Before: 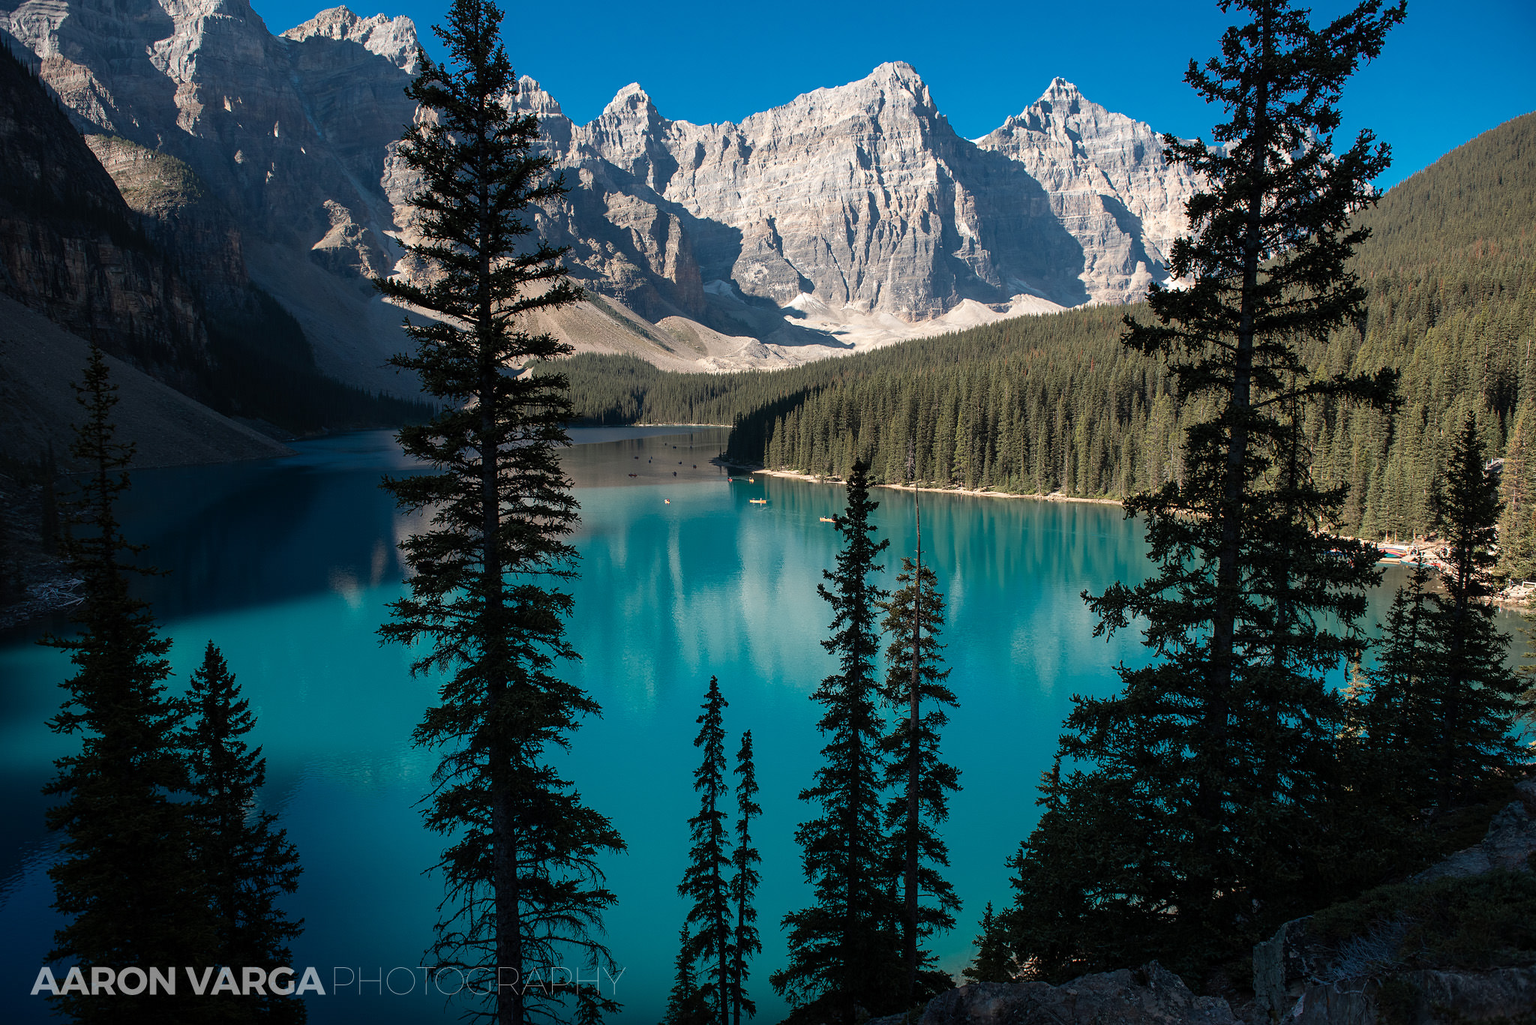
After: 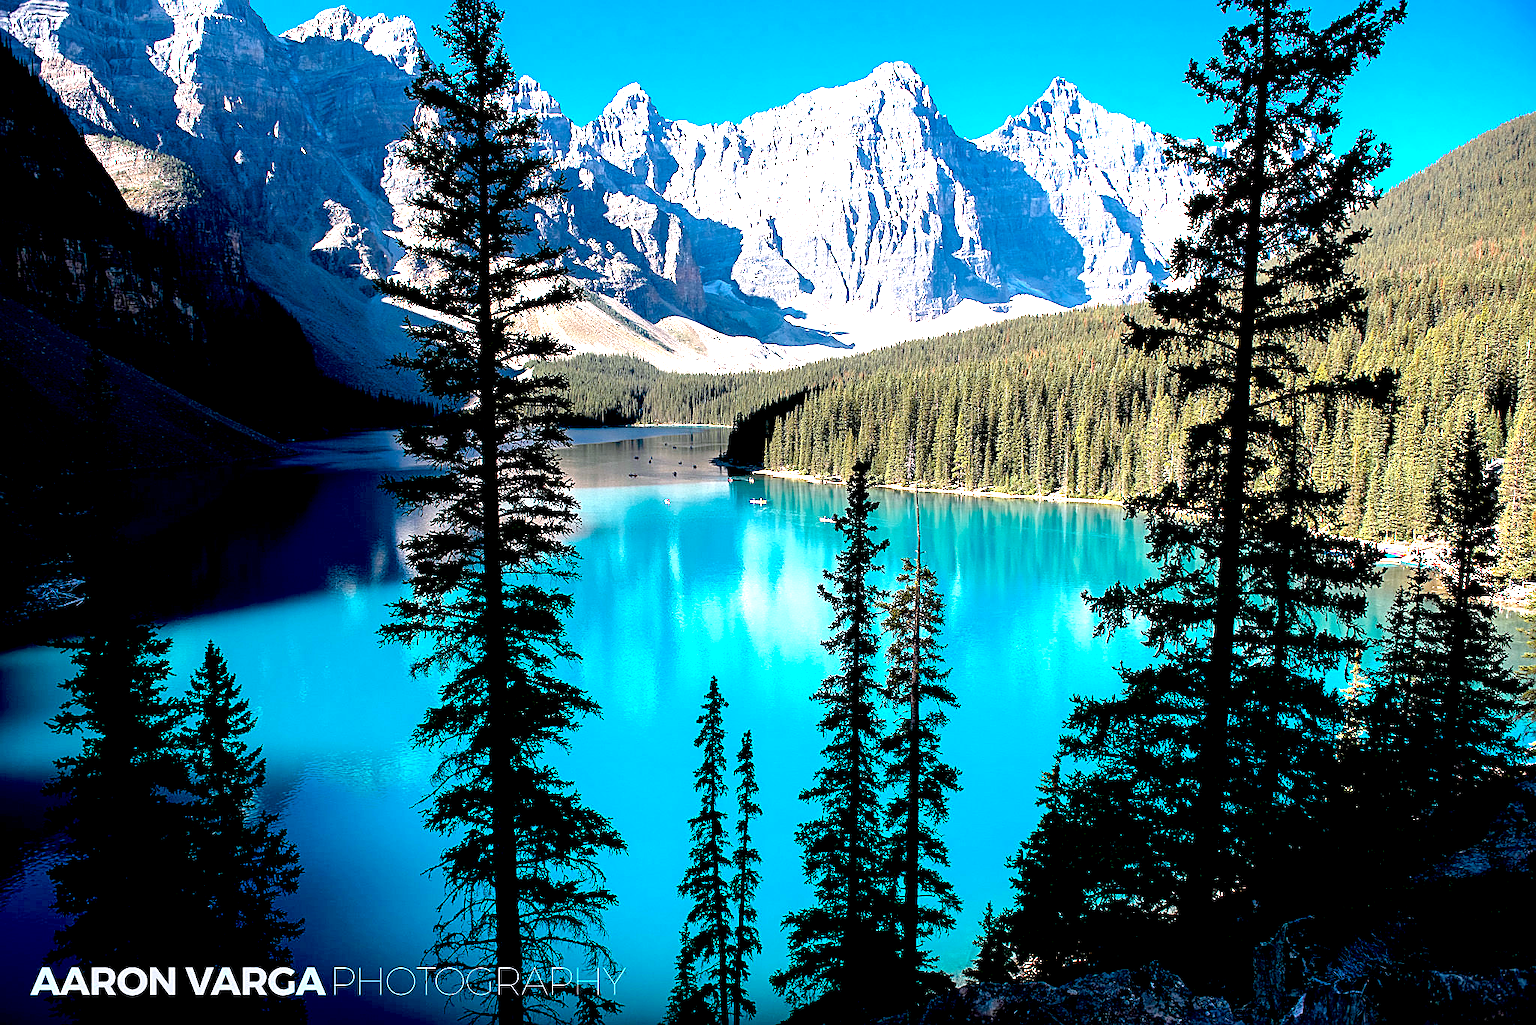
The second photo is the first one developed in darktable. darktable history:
exposure: black level correction 0.016, exposure 1.774 EV, compensate highlight preservation false
color calibration: illuminant as shot in camera, x 0.358, y 0.373, temperature 4628.91 K
color balance rgb: perceptual saturation grading › global saturation 20%, global vibrance 20%
sharpen: on, module defaults
